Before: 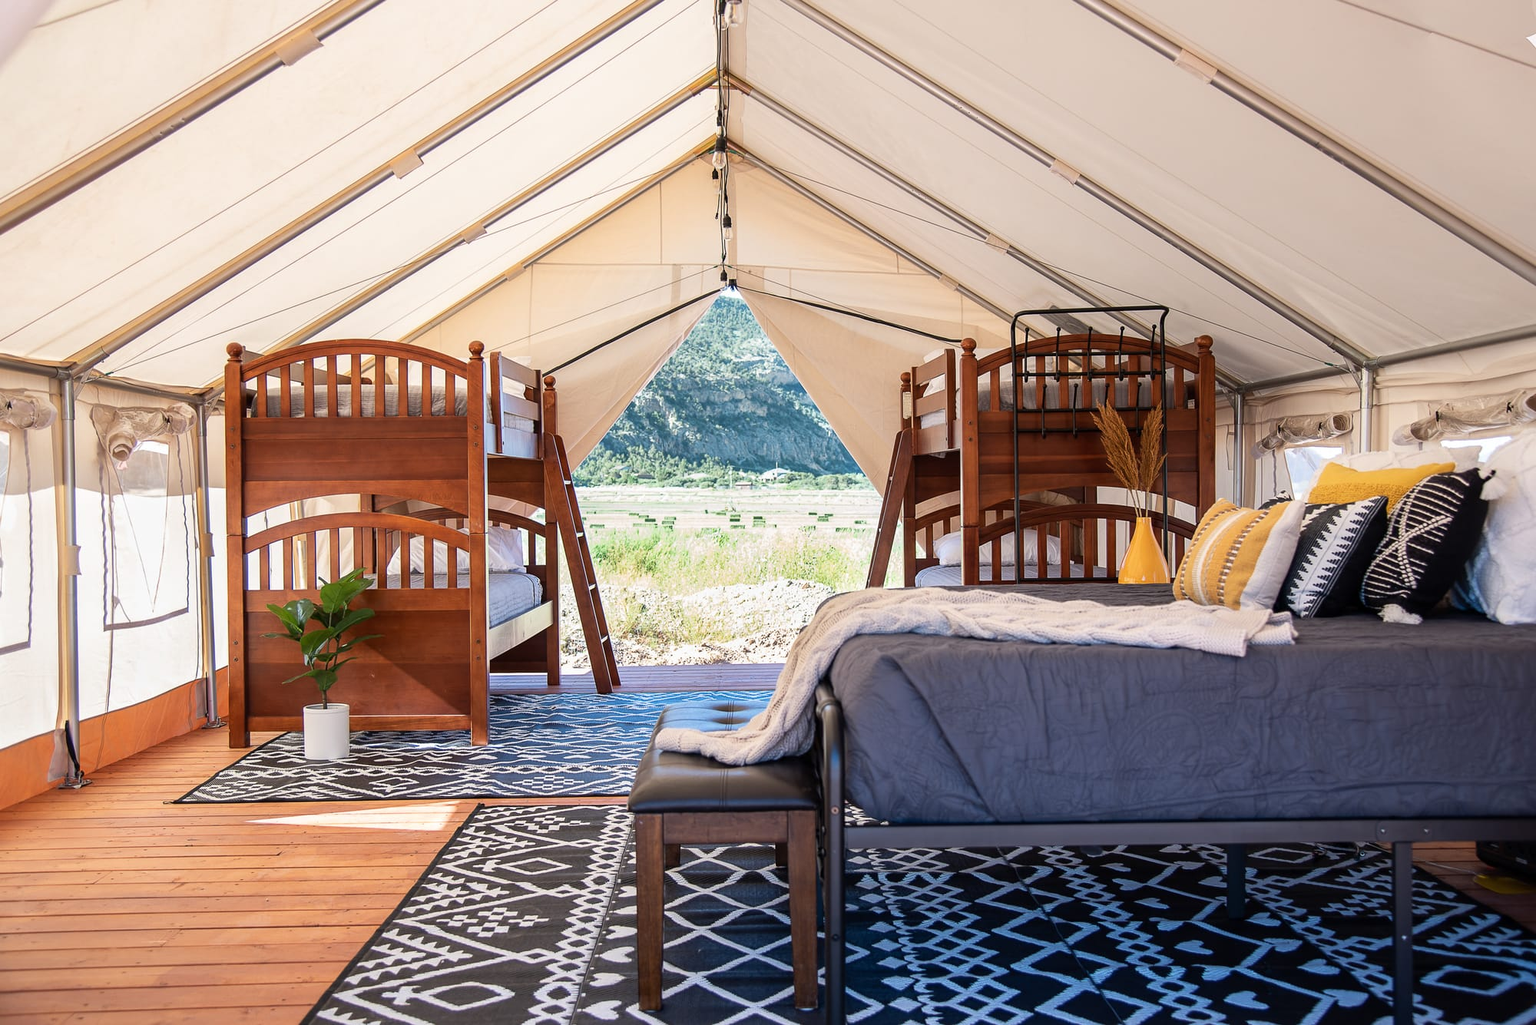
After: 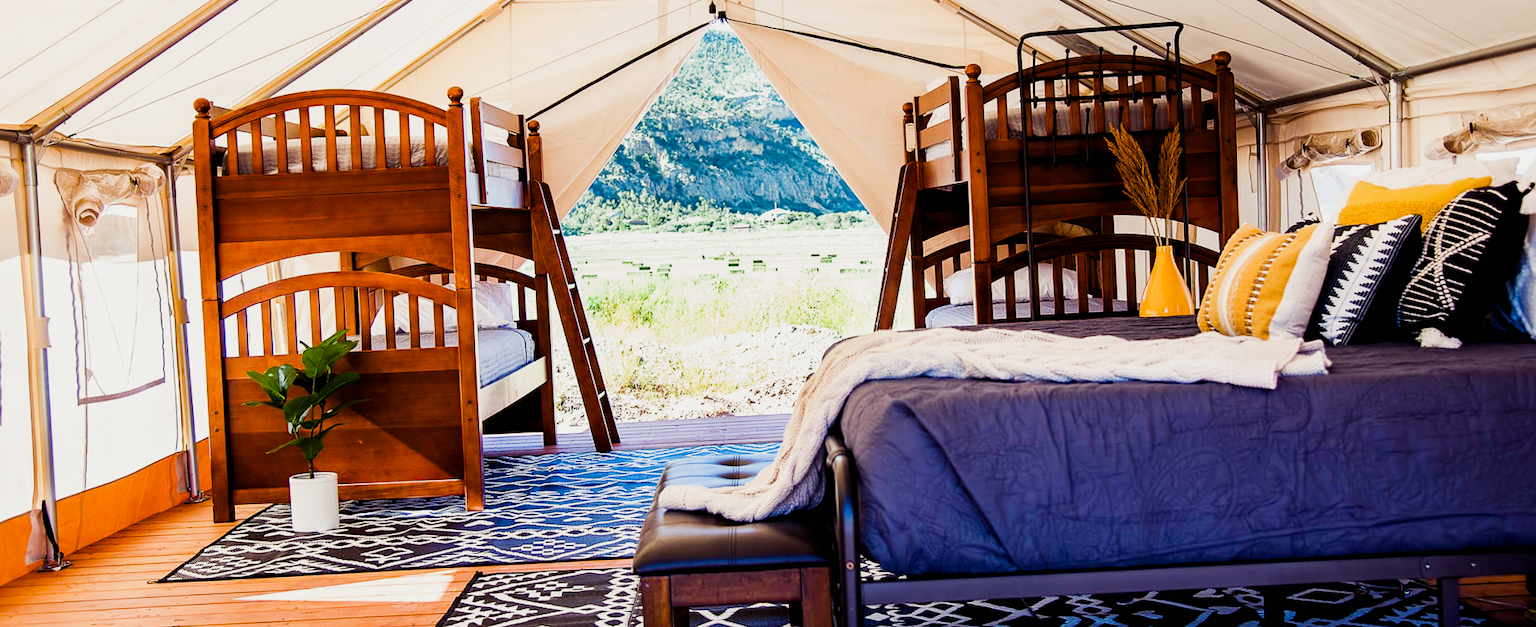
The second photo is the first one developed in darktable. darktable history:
crop and rotate: top 25.357%, bottom 13.942%
rotate and perspective: rotation -2.12°, lens shift (vertical) 0.009, lens shift (horizontal) -0.008, automatic cropping original format, crop left 0.036, crop right 0.964, crop top 0.05, crop bottom 0.959
color balance rgb: shadows lift › luminance -21.66%, shadows lift › chroma 6.57%, shadows lift › hue 270°, power › chroma 0.68%, power › hue 60°, highlights gain › luminance 6.08%, highlights gain › chroma 1.33%, highlights gain › hue 90°, global offset › luminance -0.87%, perceptual saturation grading › global saturation 26.86%, perceptual saturation grading › highlights -28.39%, perceptual saturation grading › mid-tones 15.22%, perceptual saturation grading › shadows 33.98%, perceptual brilliance grading › highlights 10%, perceptual brilliance grading › mid-tones 5%
sigmoid: contrast 1.7
